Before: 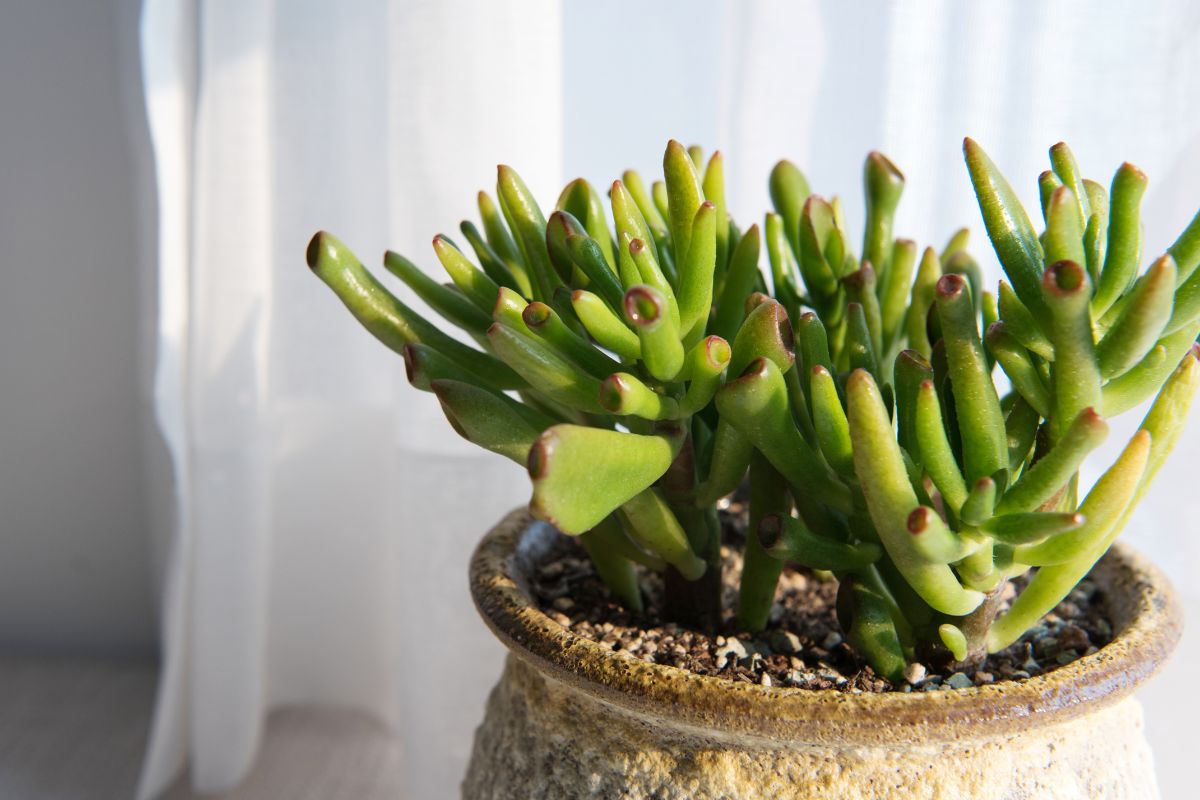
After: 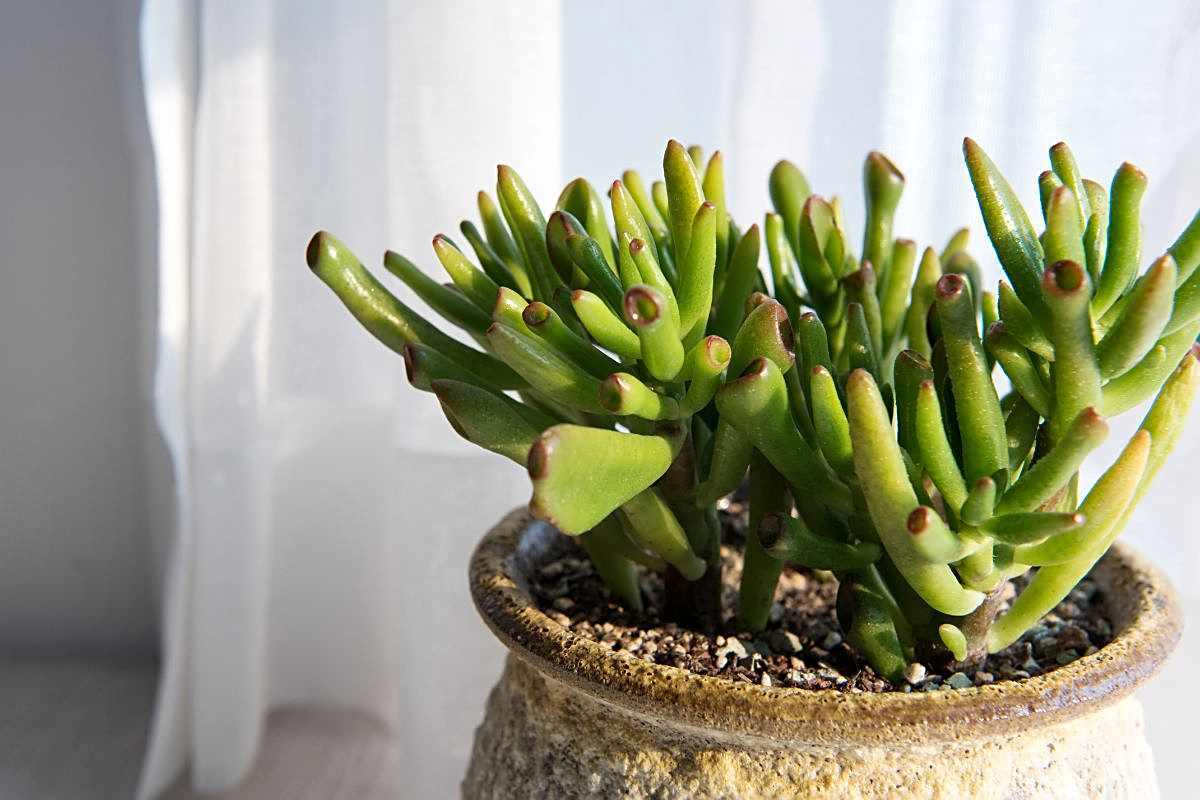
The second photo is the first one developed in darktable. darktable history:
exposure: compensate highlight preservation false
local contrast: mode bilateral grid, contrast 20, coarseness 50, detail 120%, midtone range 0.2
sharpen: on, module defaults
